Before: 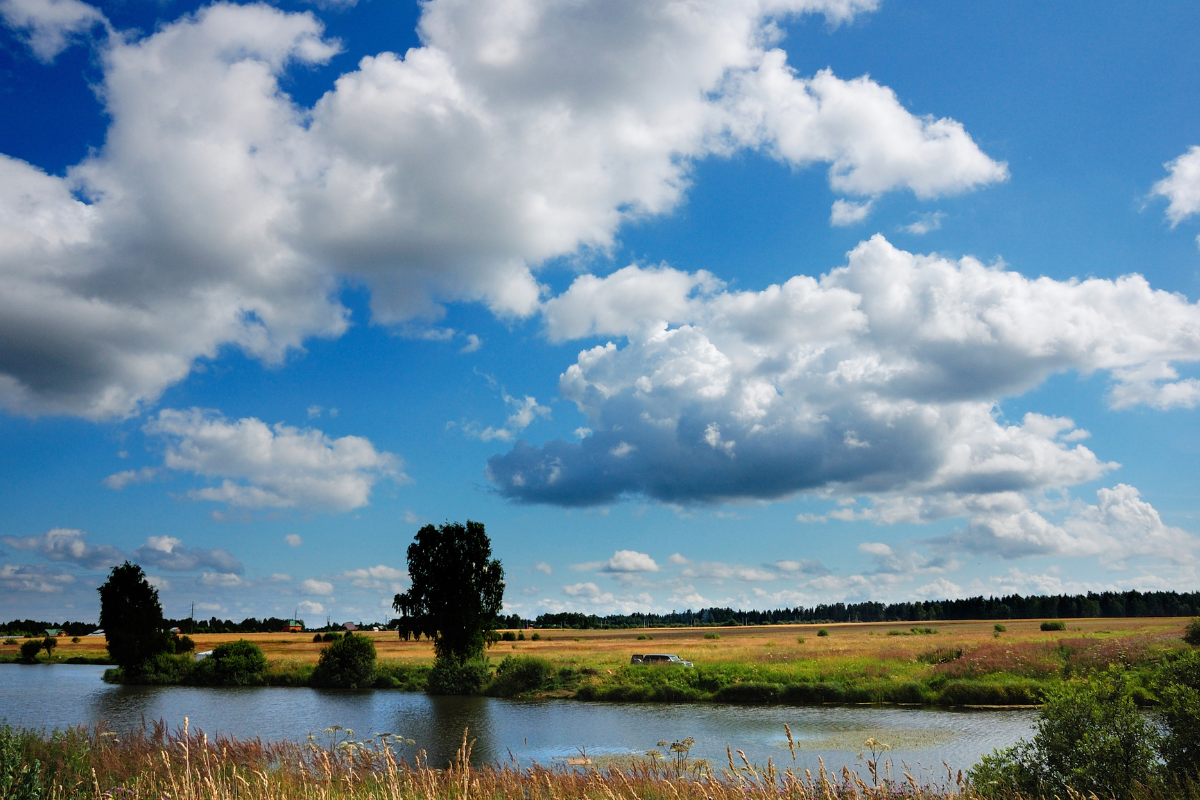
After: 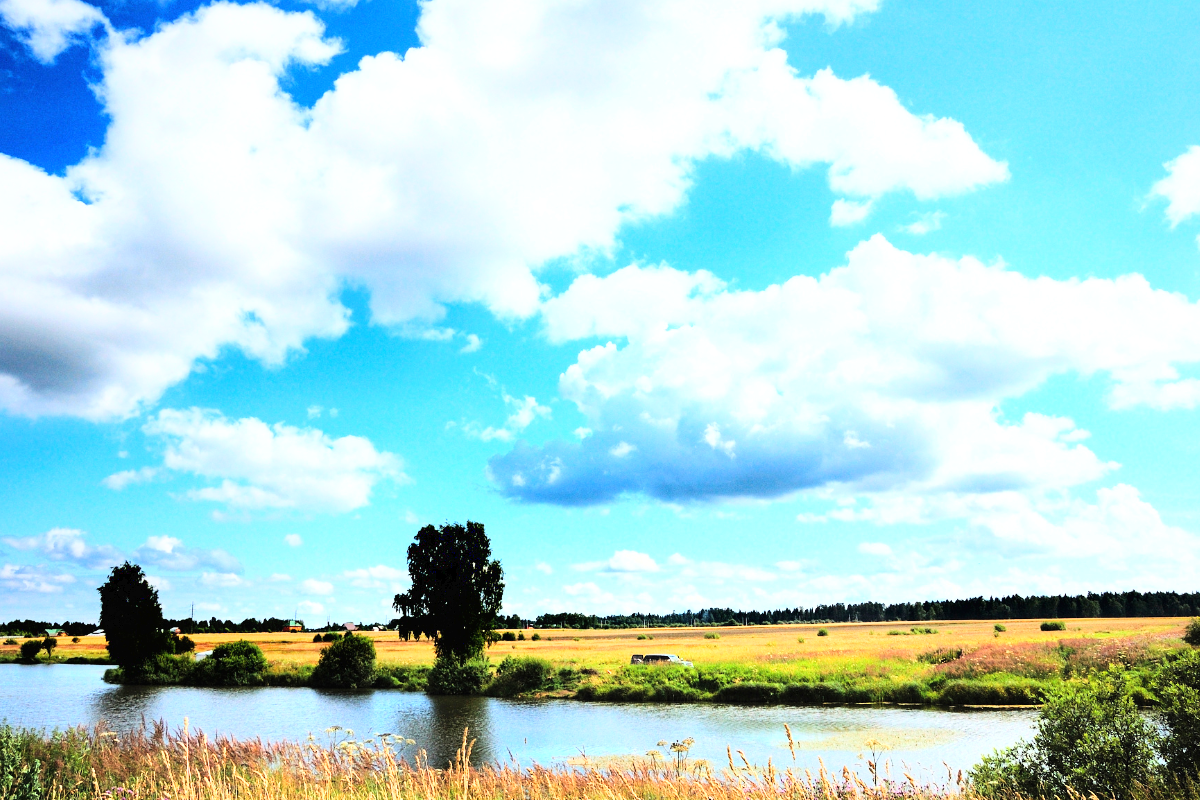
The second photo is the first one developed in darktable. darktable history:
exposure: exposure 0.67 EV, compensate highlight preservation false
base curve: curves: ch0 [(0, 0.003) (0.001, 0.002) (0.006, 0.004) (0.02, 0.022) (0.048, 0.086) (0.094, 0.234) (0.162, 0.431) (0.258, 0.629) (0.385, 0.8) (0.548, 0.918) (0.751, 0.988) (1, 1)]
